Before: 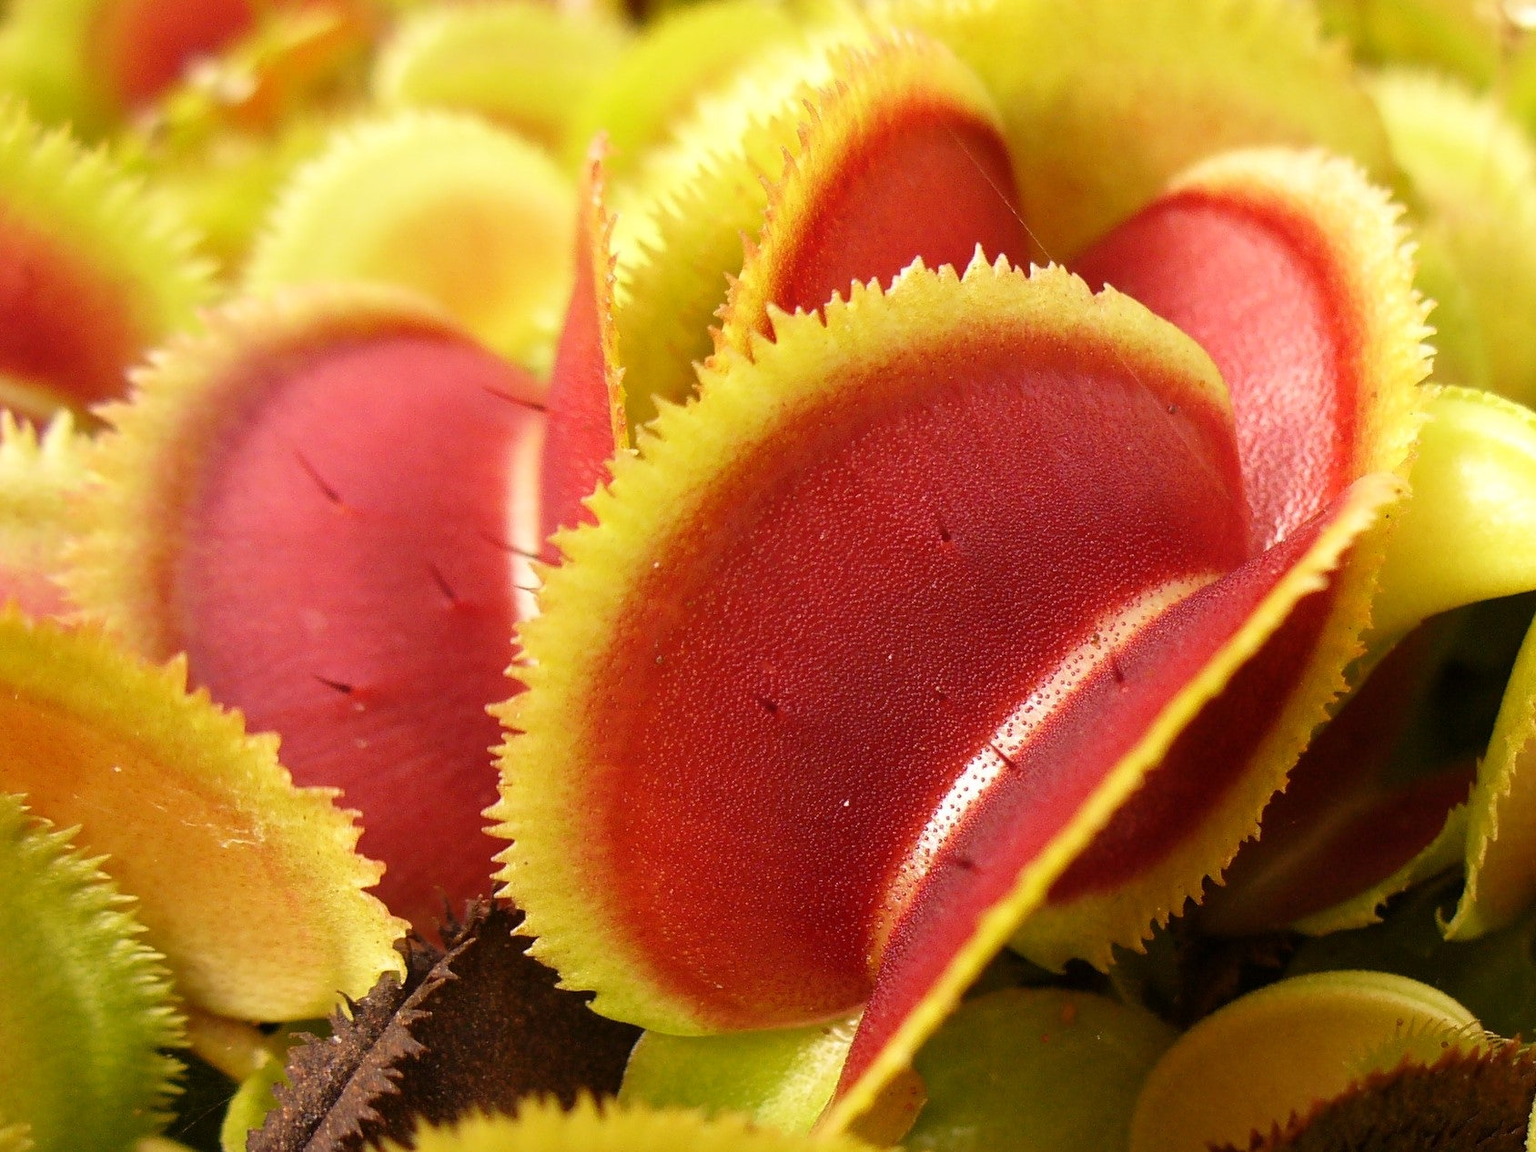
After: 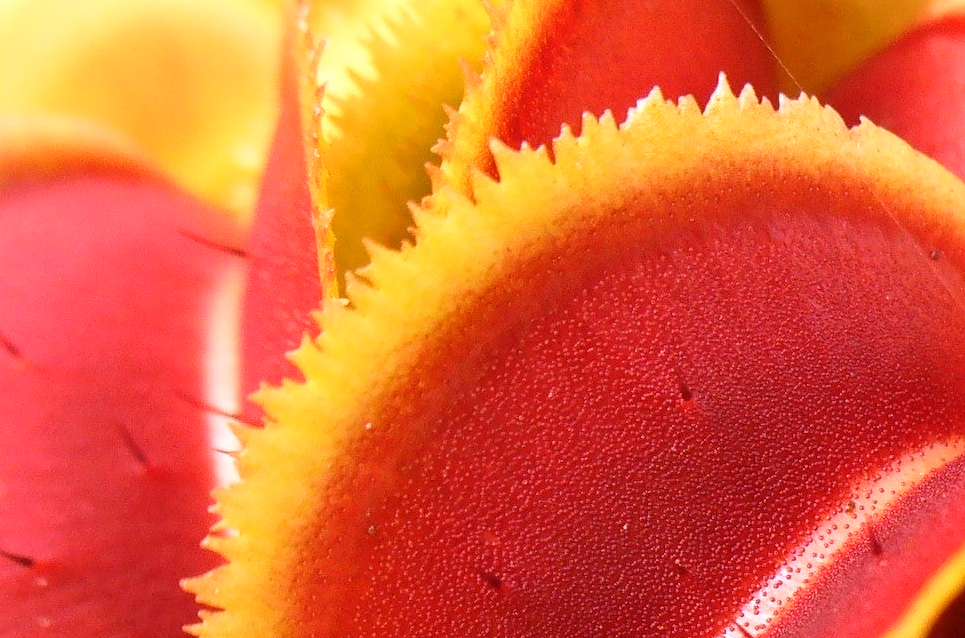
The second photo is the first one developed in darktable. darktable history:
white balance: red 1.188, blue 1.11
crop: left 20.932%, top 15.471%, right 21.848%, bottom 34.081%
